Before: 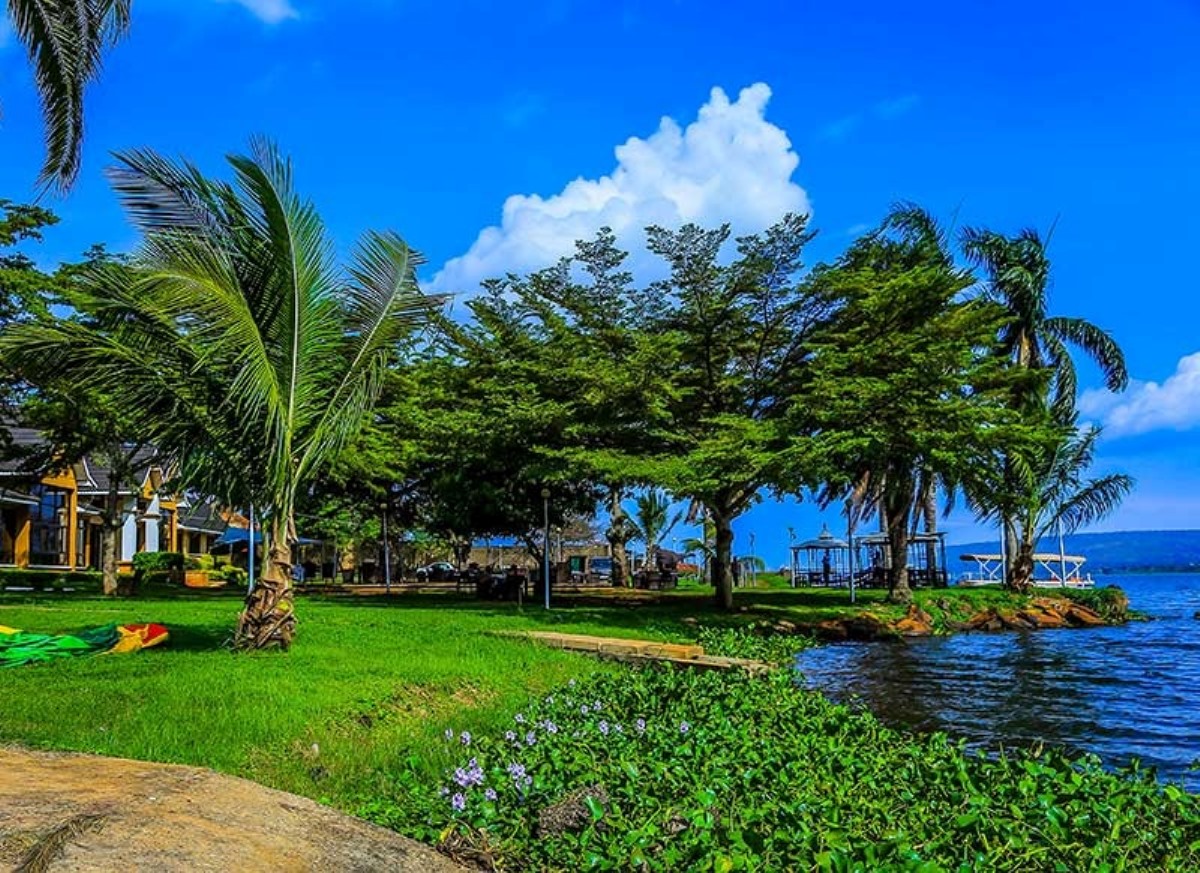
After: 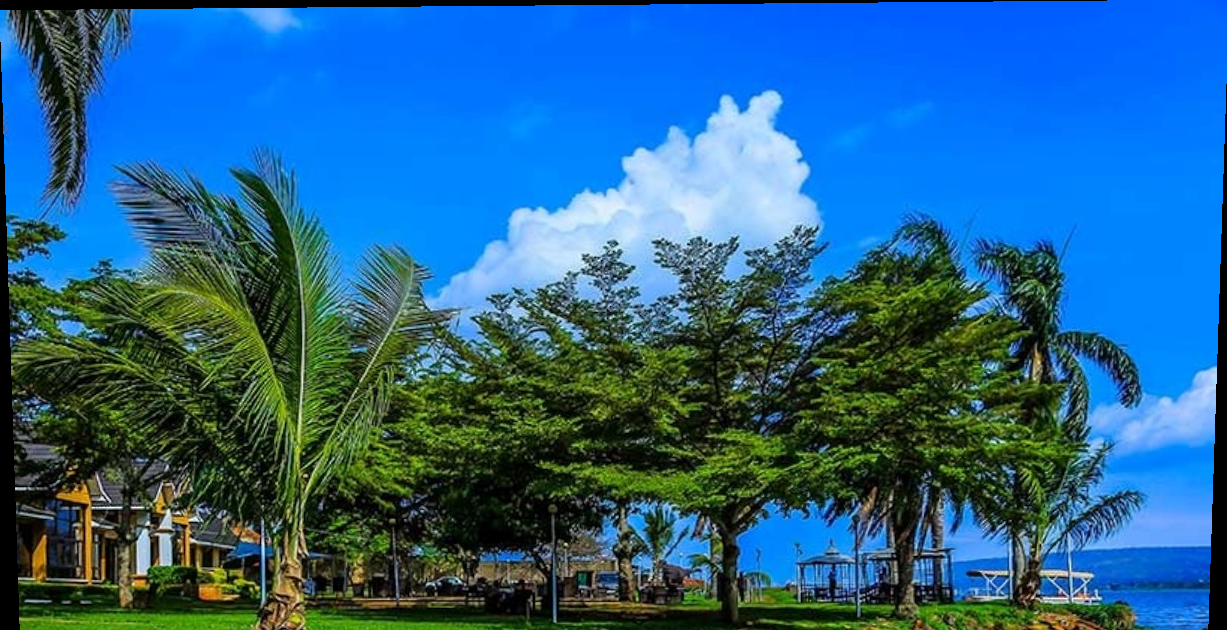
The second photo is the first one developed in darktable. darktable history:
rotate and perspective: lens shift (vertical) 0.048, lens shift (horizontal) -0.024, automatic cropping off
crop: bottom 28.576%
